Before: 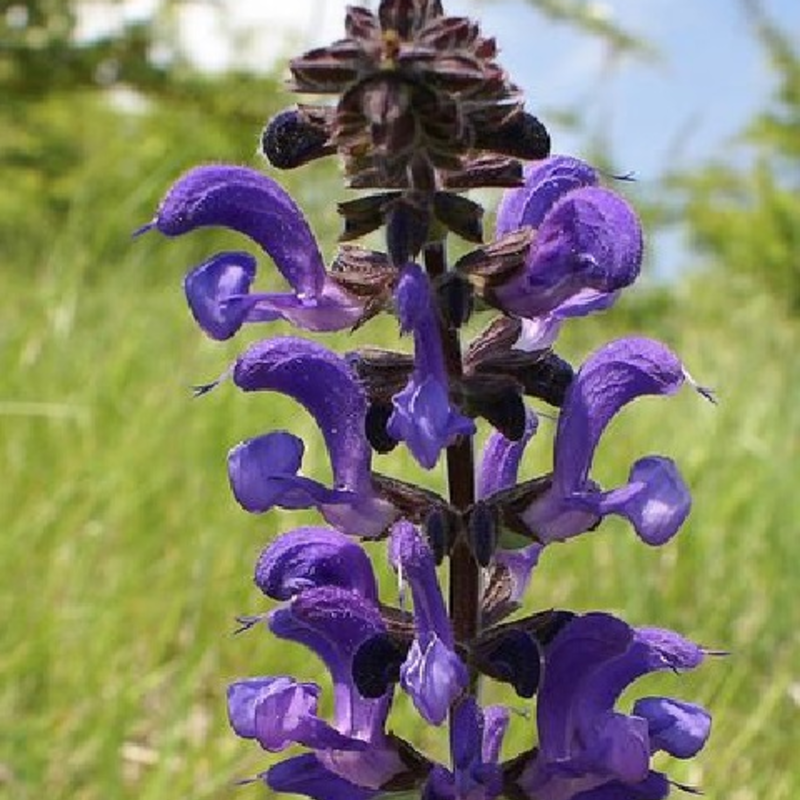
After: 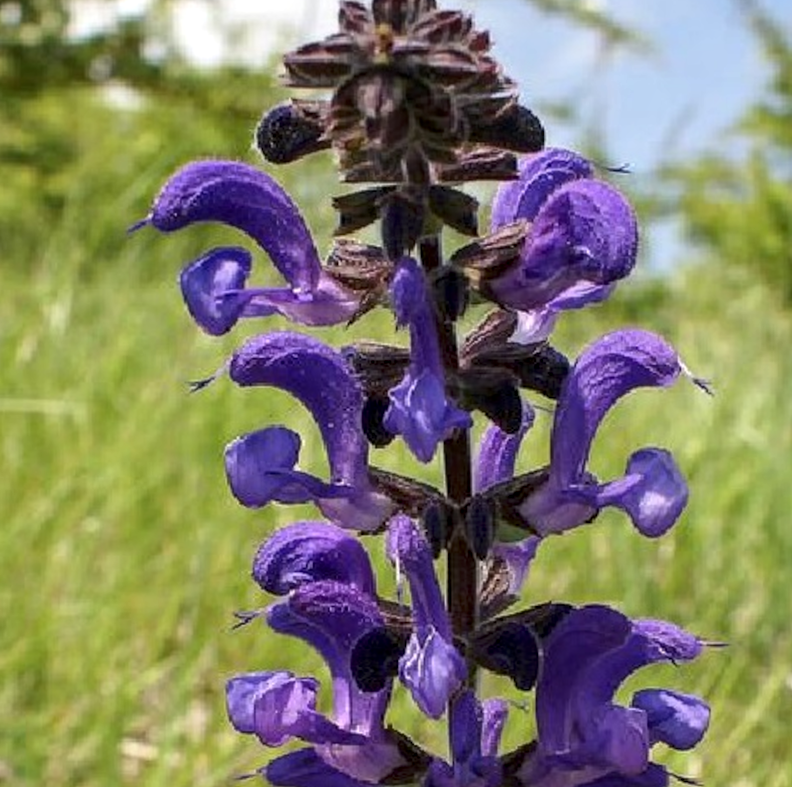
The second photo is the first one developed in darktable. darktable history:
local contrast: detail 130%
rotate and perspective: rotation -0.45°, automatic cropping original format, crop left 0.008, crop right 0.992, crop top 0.012, crop bottom 0.988
